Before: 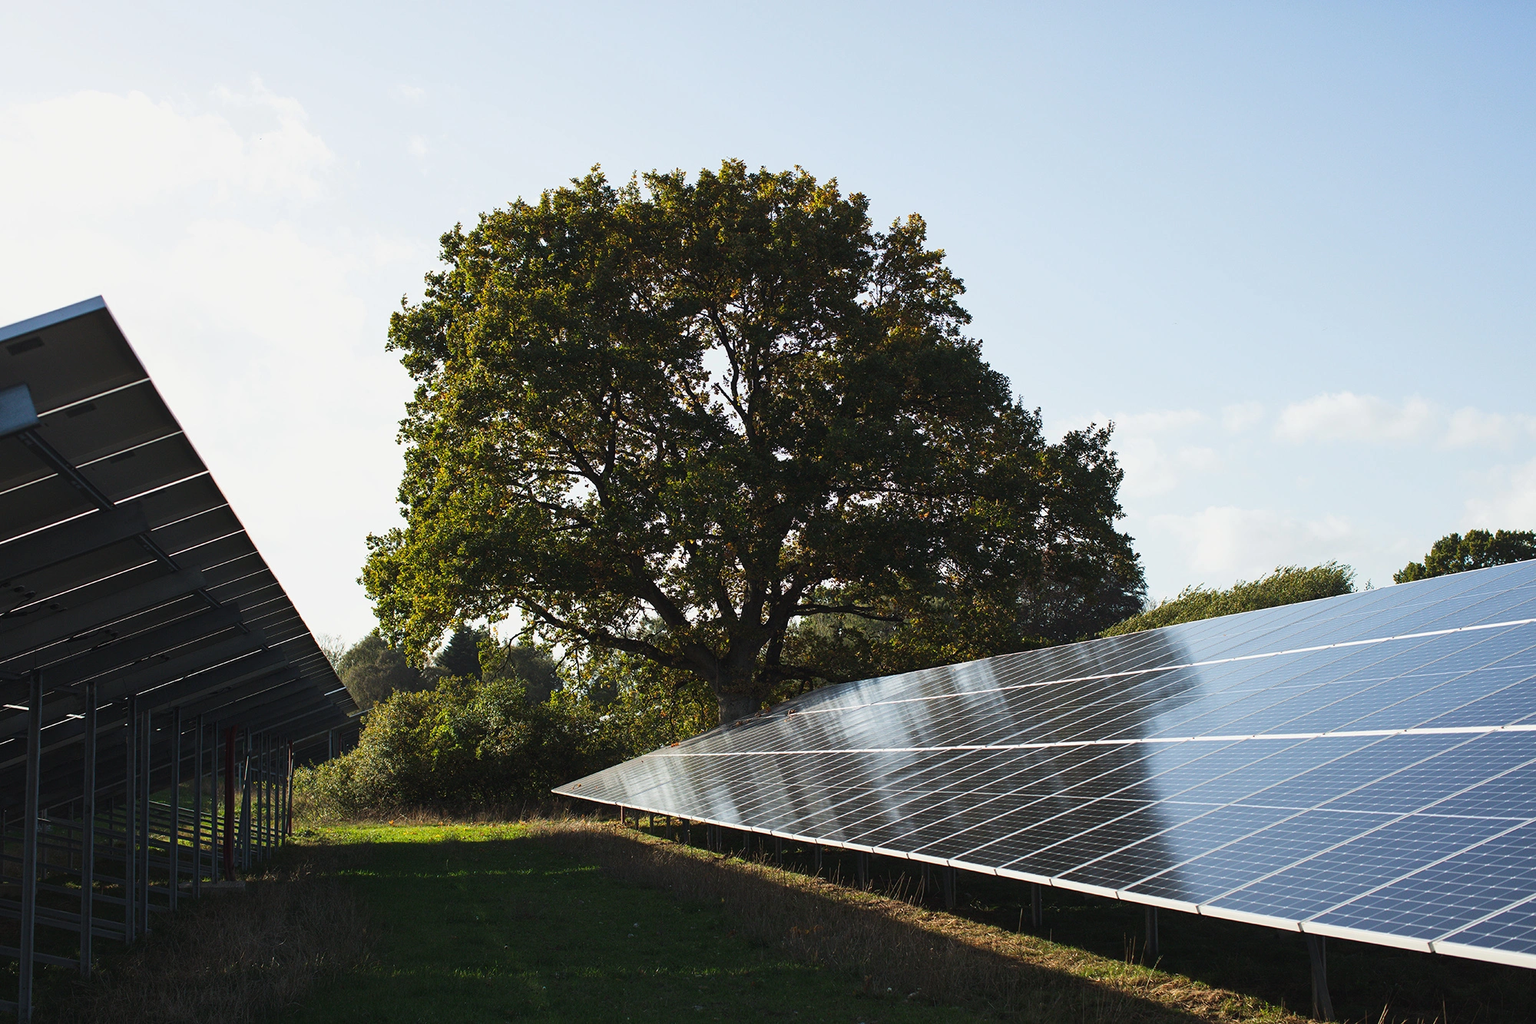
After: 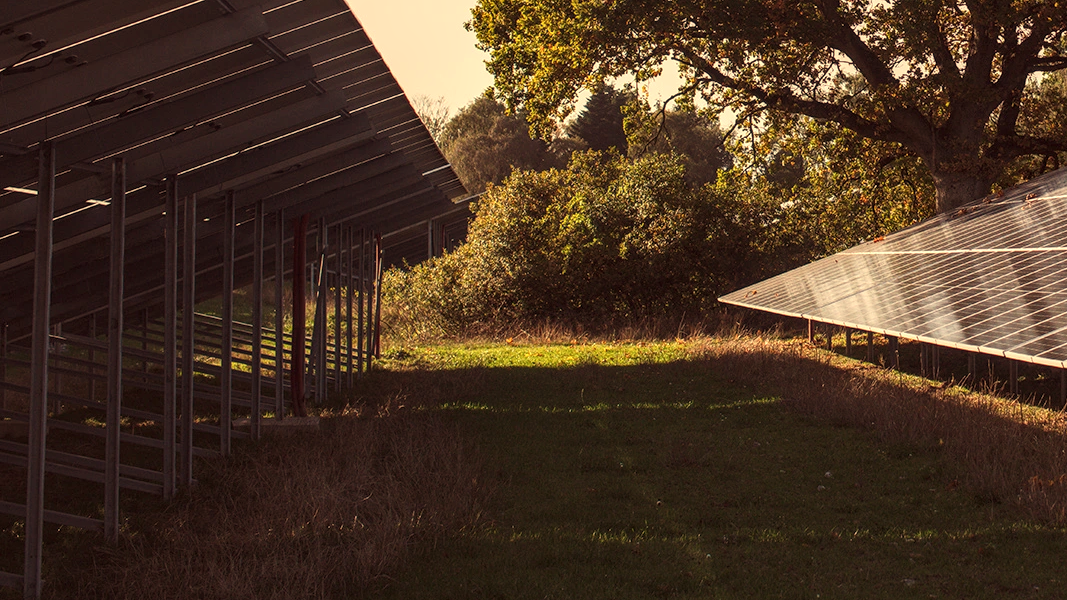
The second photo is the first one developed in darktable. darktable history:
crop and rotate: top 54.778%, right 46.61%, bottom 0.159%
local contrast: detail 130%
white balance: red 1.138, green 0.996, blue 0.812
rgb levels: mode RGB, independent channels, levels [[0, 0.474, 1], [0, 0.5, 1], [0, 0.5, 1]]
